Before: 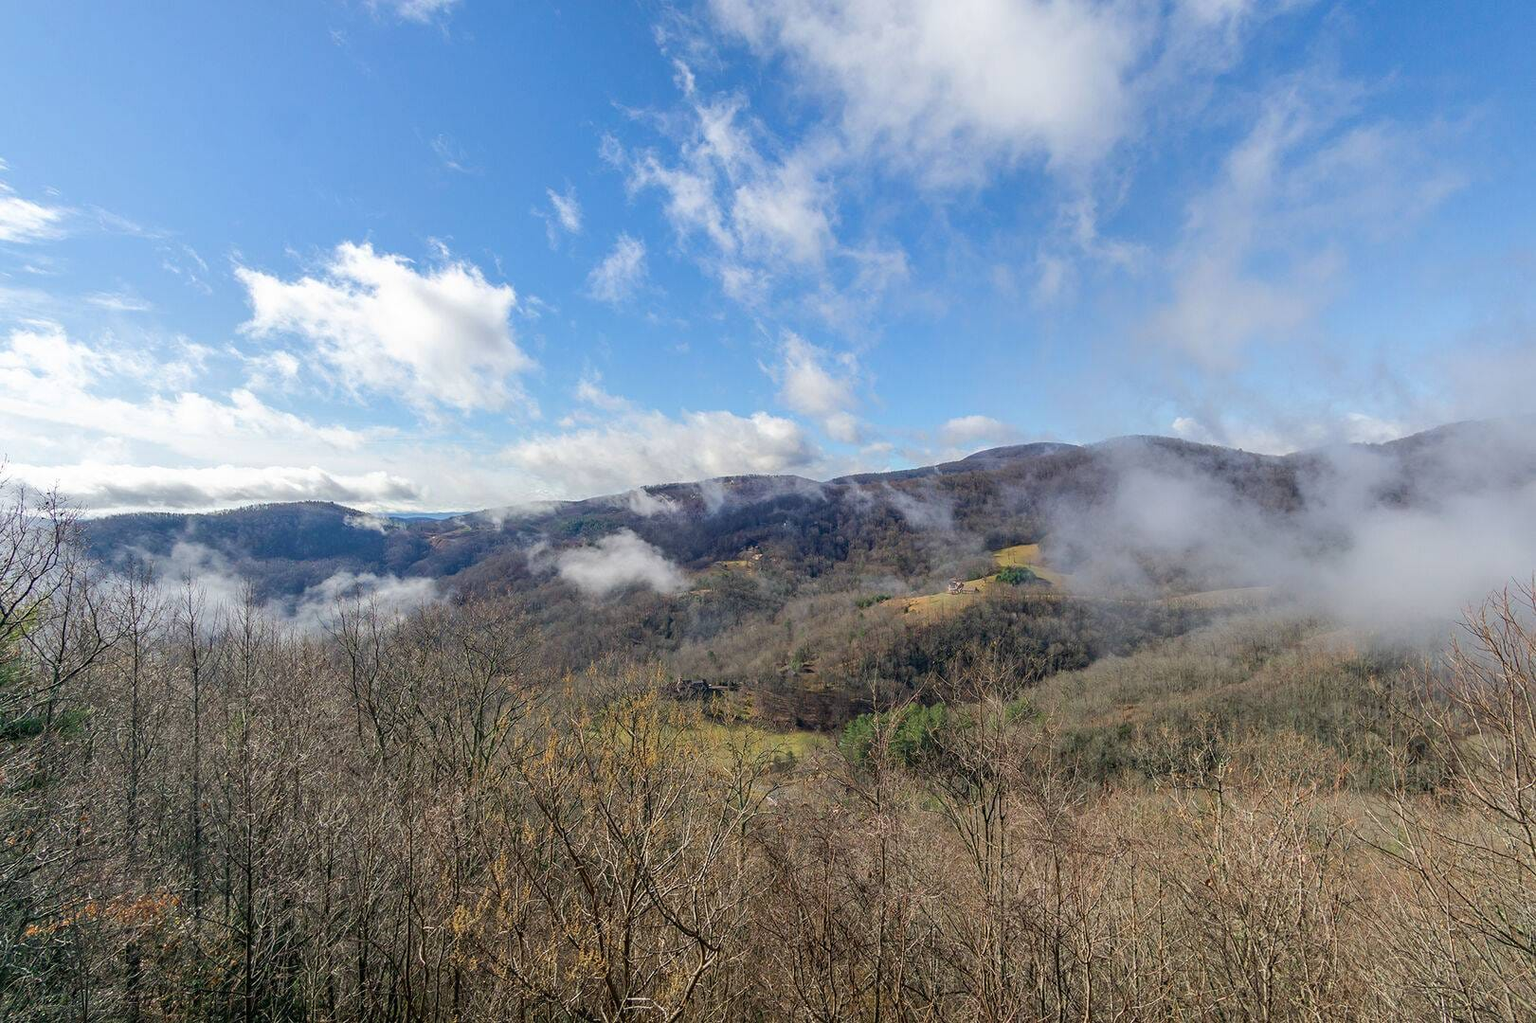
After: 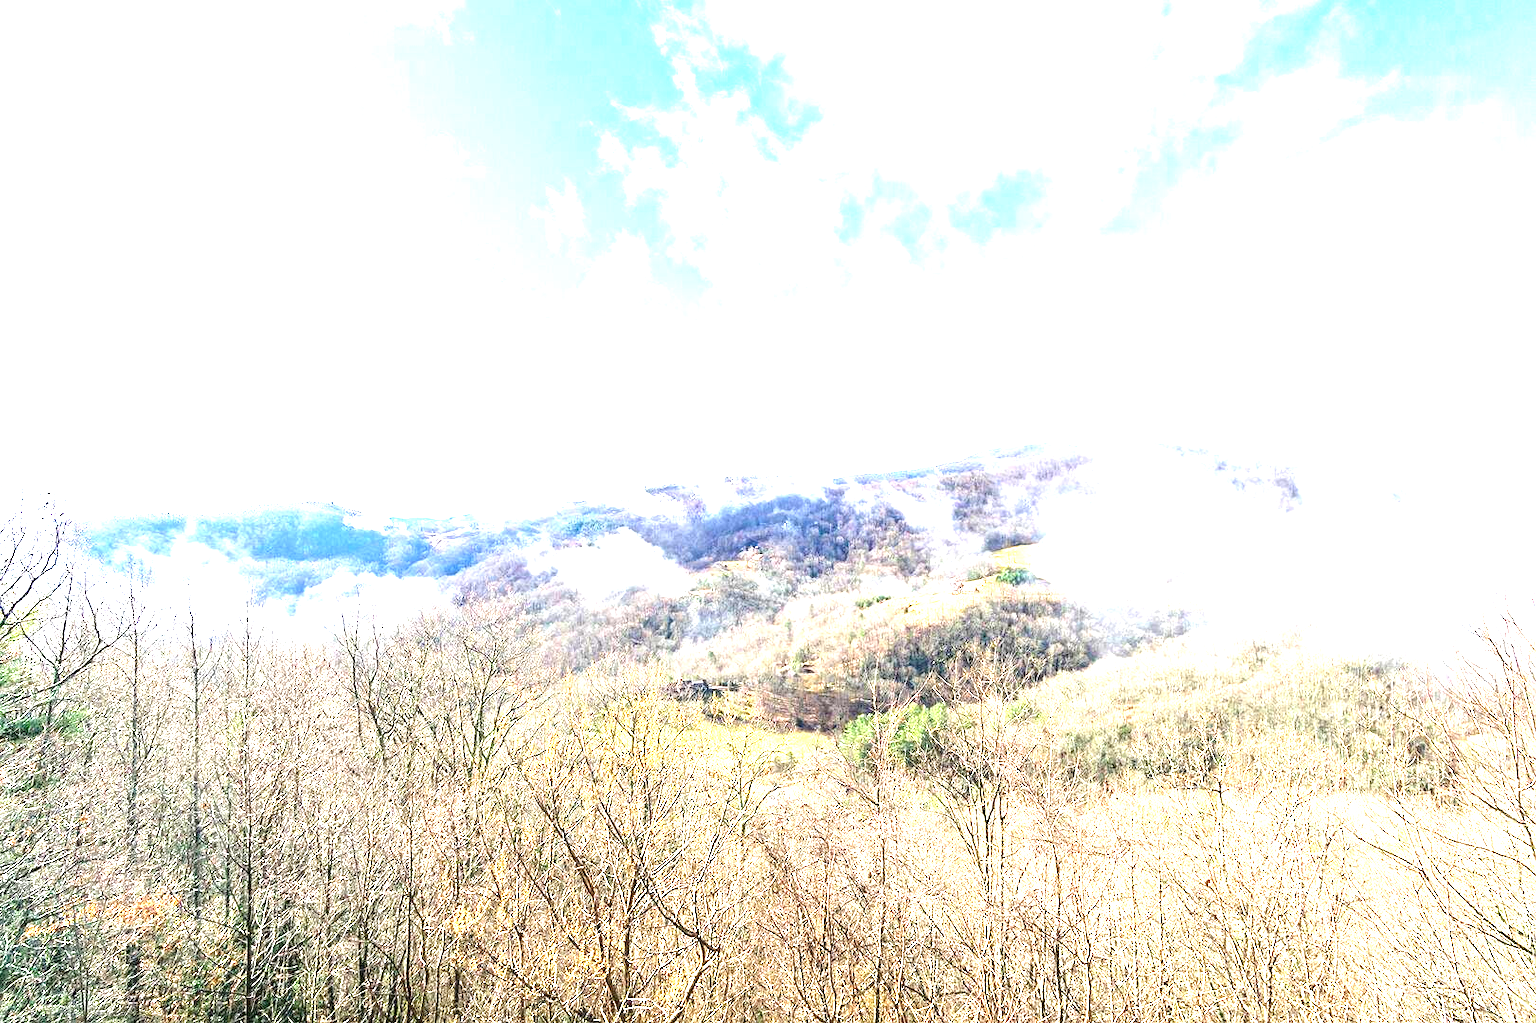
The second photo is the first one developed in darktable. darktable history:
exposure: exposure 2.959 EV, compensate exposure bias true, compensate highlight preservation false
